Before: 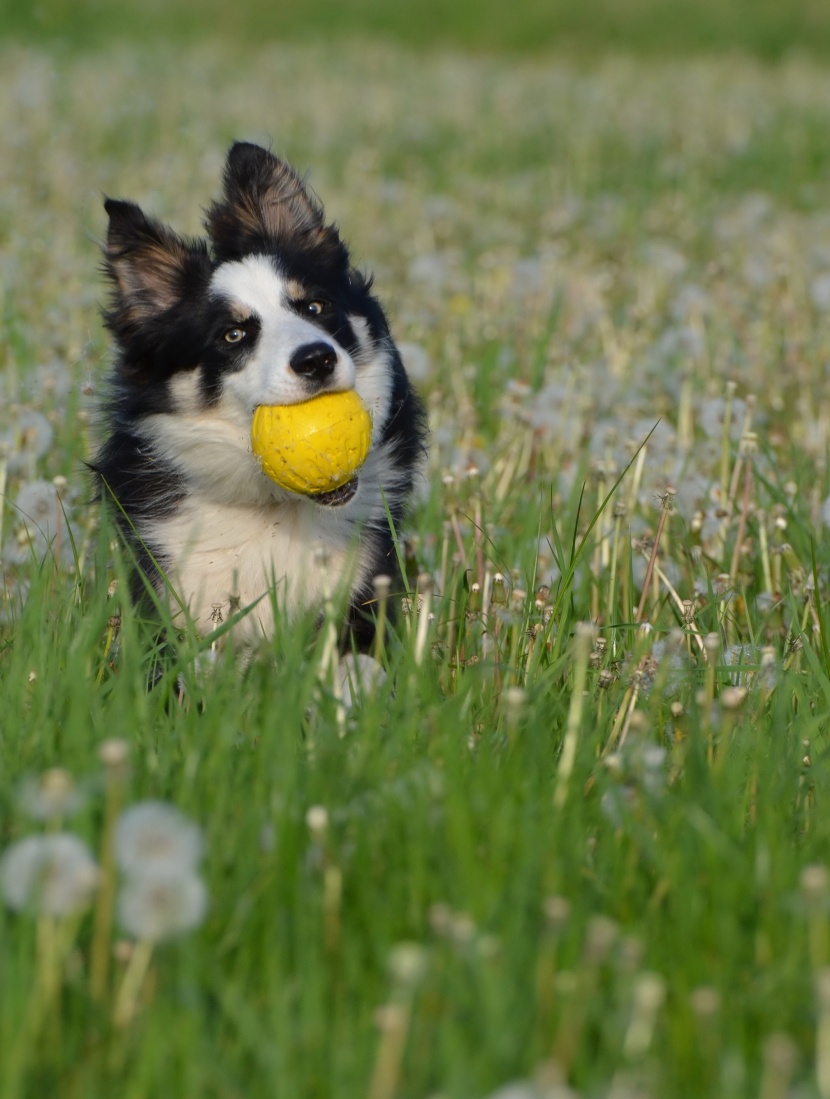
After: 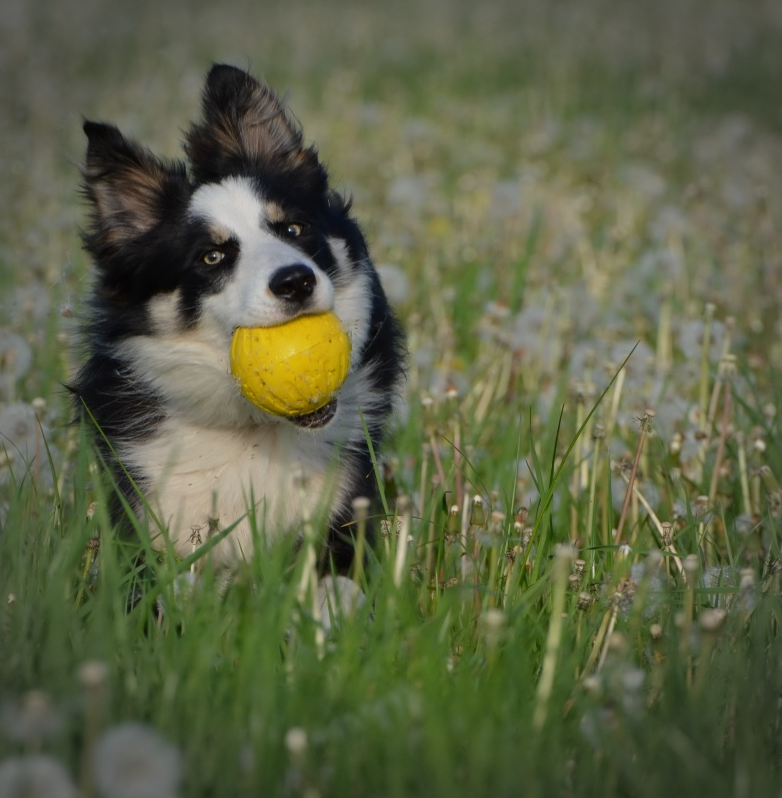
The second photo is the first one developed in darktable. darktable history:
vignetting: fall-off start 75.08%, width/height ratio 1.089
exposure: exposure -0.351 EV, compensate exposure bias true, compensate highlight preservation false
crop: left 2.575%, top 7.127%, right 3.204%, bottom 20.233%
